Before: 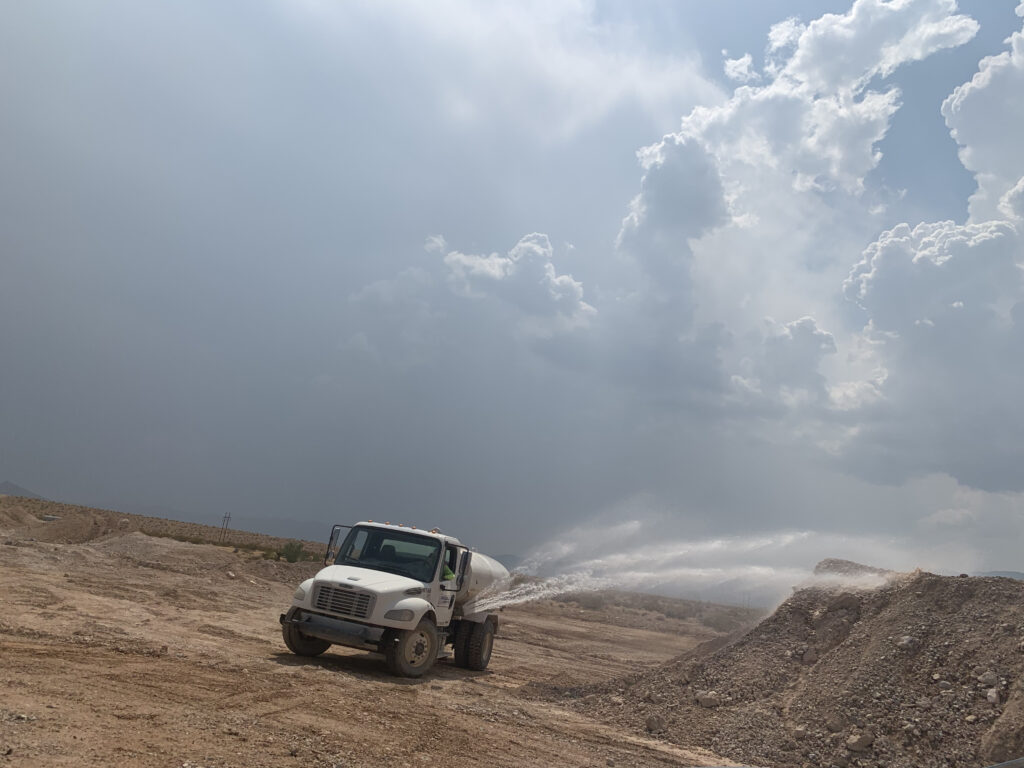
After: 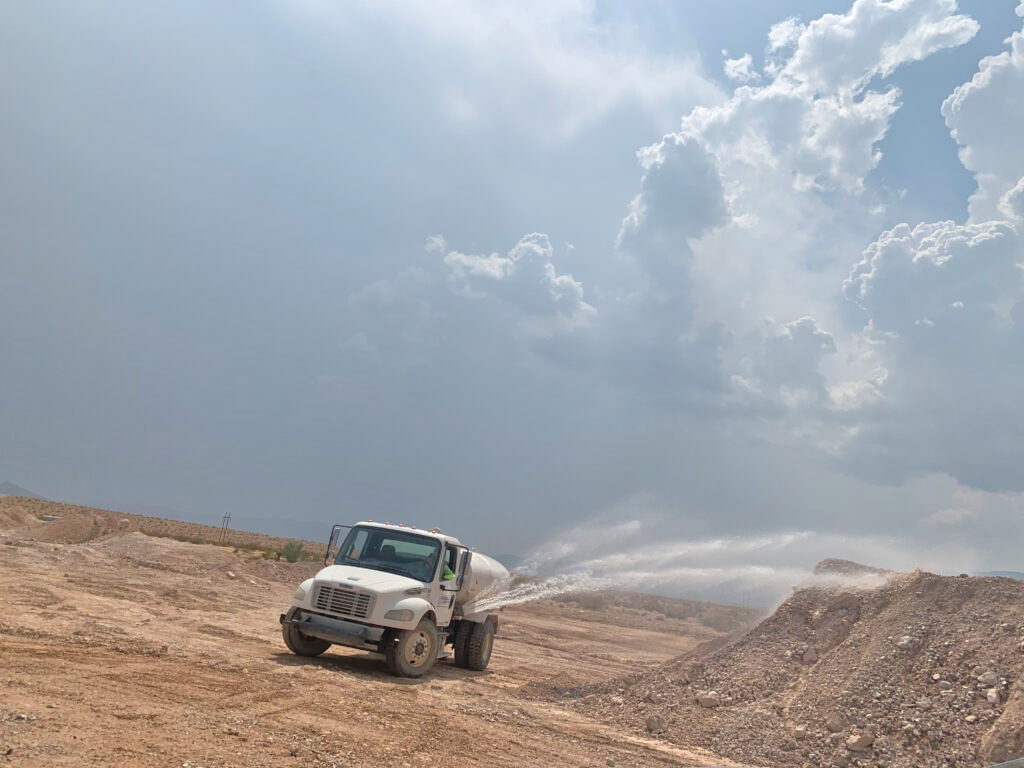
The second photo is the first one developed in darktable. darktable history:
tone equalizer: -7 EV 0.15 EV, -6 EV 0.6 EV, -5 EV 1.15 EV, -4 EV 1.33 EV, -3 EV 1.15 EV, -2 EV 0.6 EV, -1 EV 0.15 EV, mask exposure compensation -0.5 EV
white balance: emerald 1
